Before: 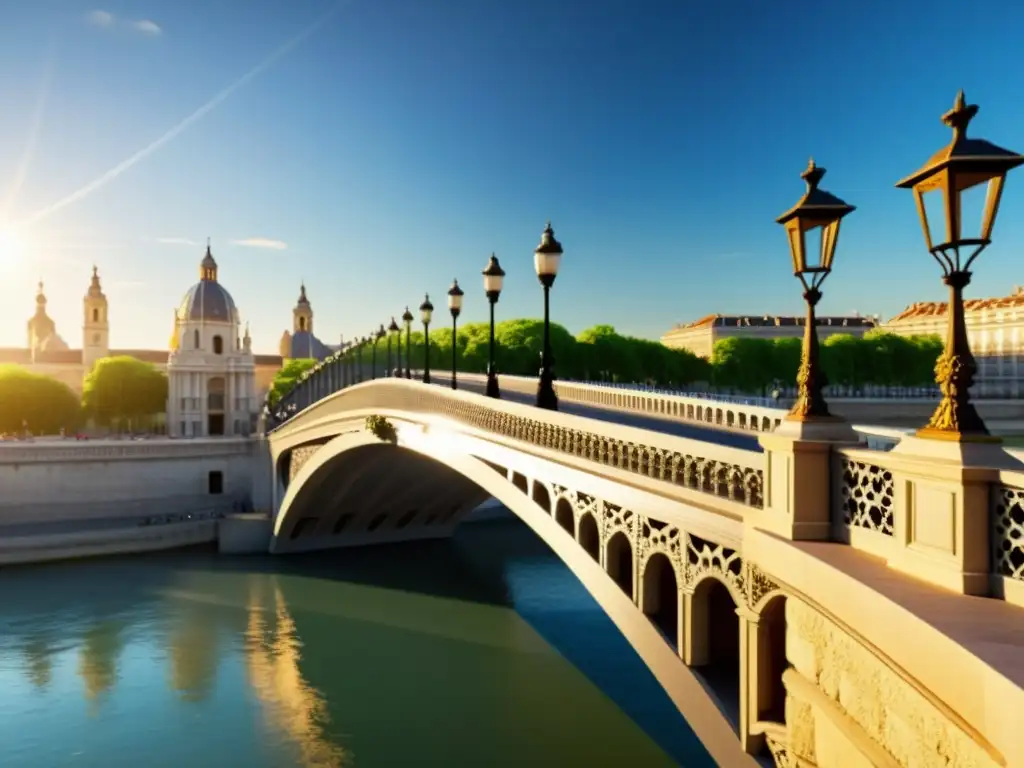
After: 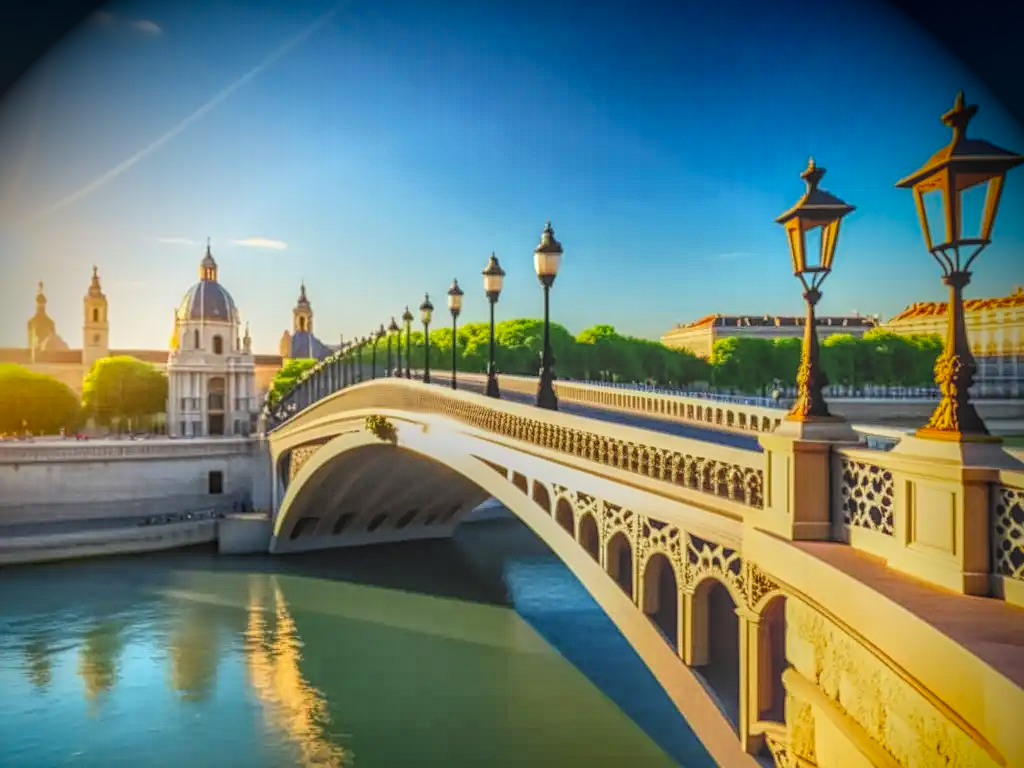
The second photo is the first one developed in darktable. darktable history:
local contrast: highlights 20%, shadows 28%, detail 199%, midtone range 0.2
contrast brightness saturation: contrast 0.204, brightness 0.168, saturation 0.226
sharpen: amount 0.201
vignetting: brightness -0.987, saturation 0.489, center (-0.026, 0.397)
